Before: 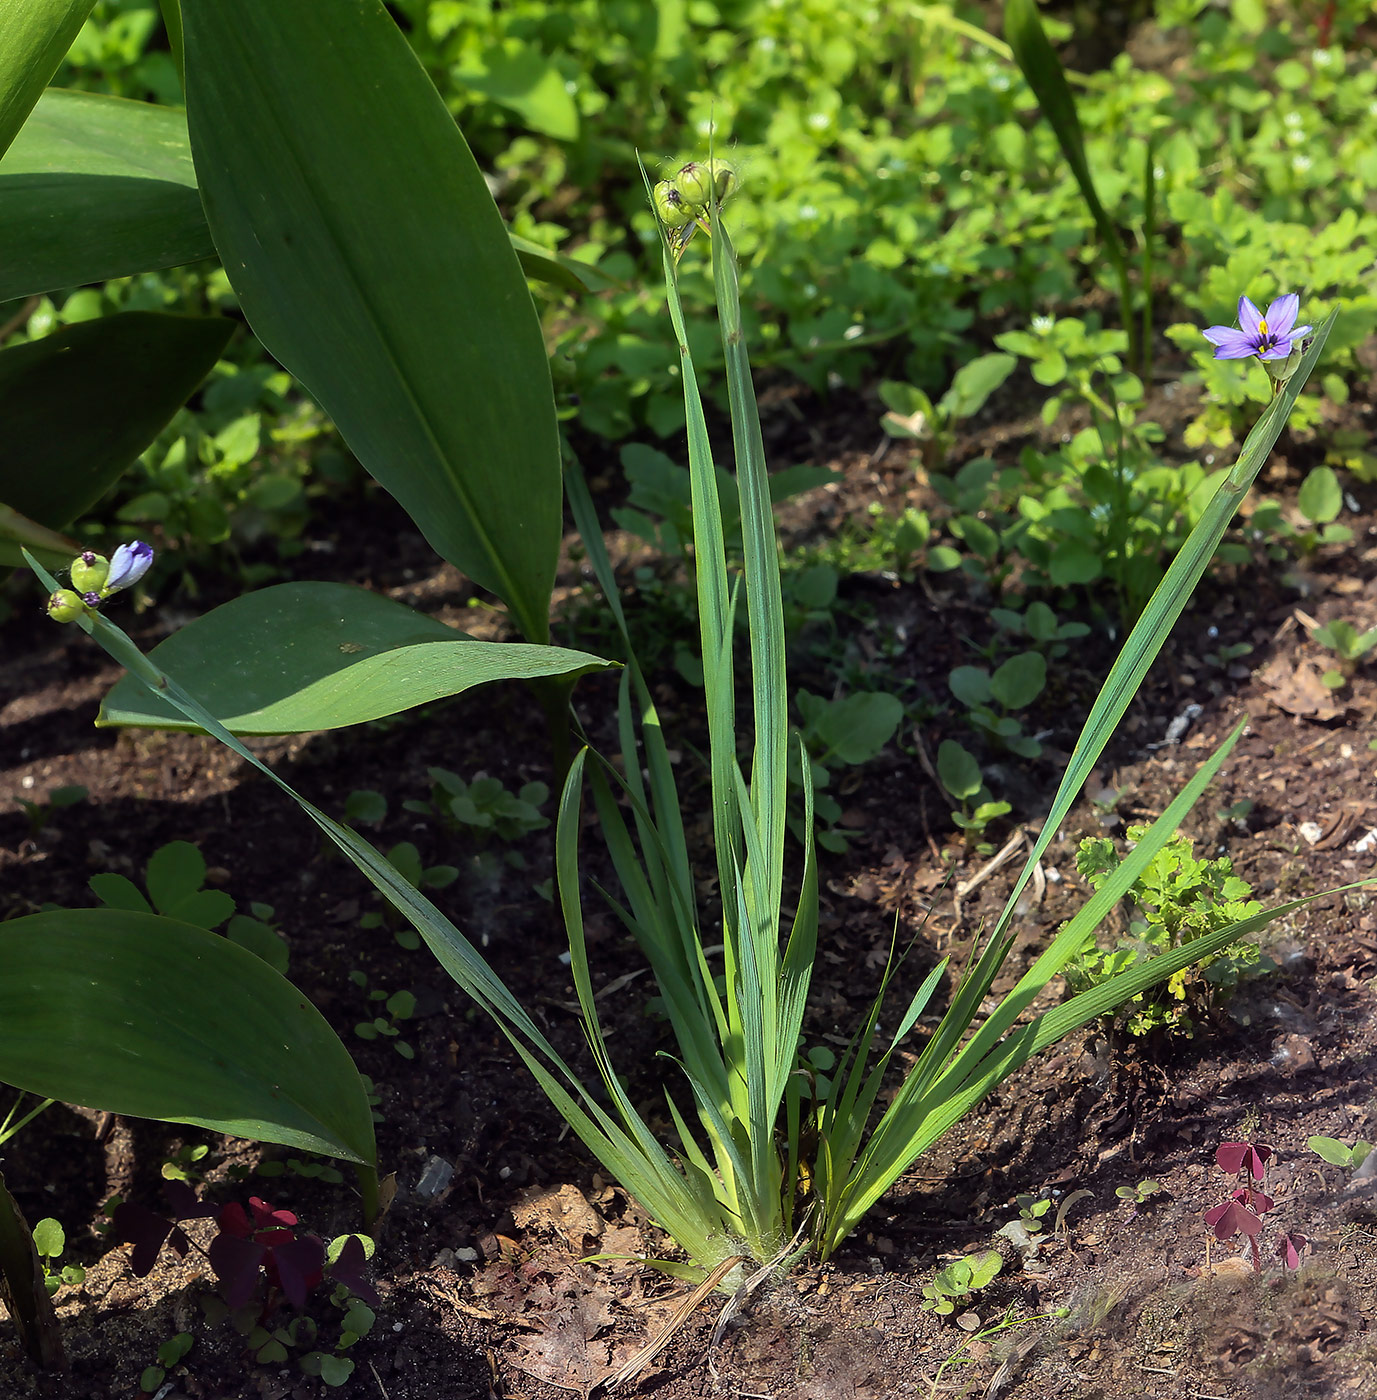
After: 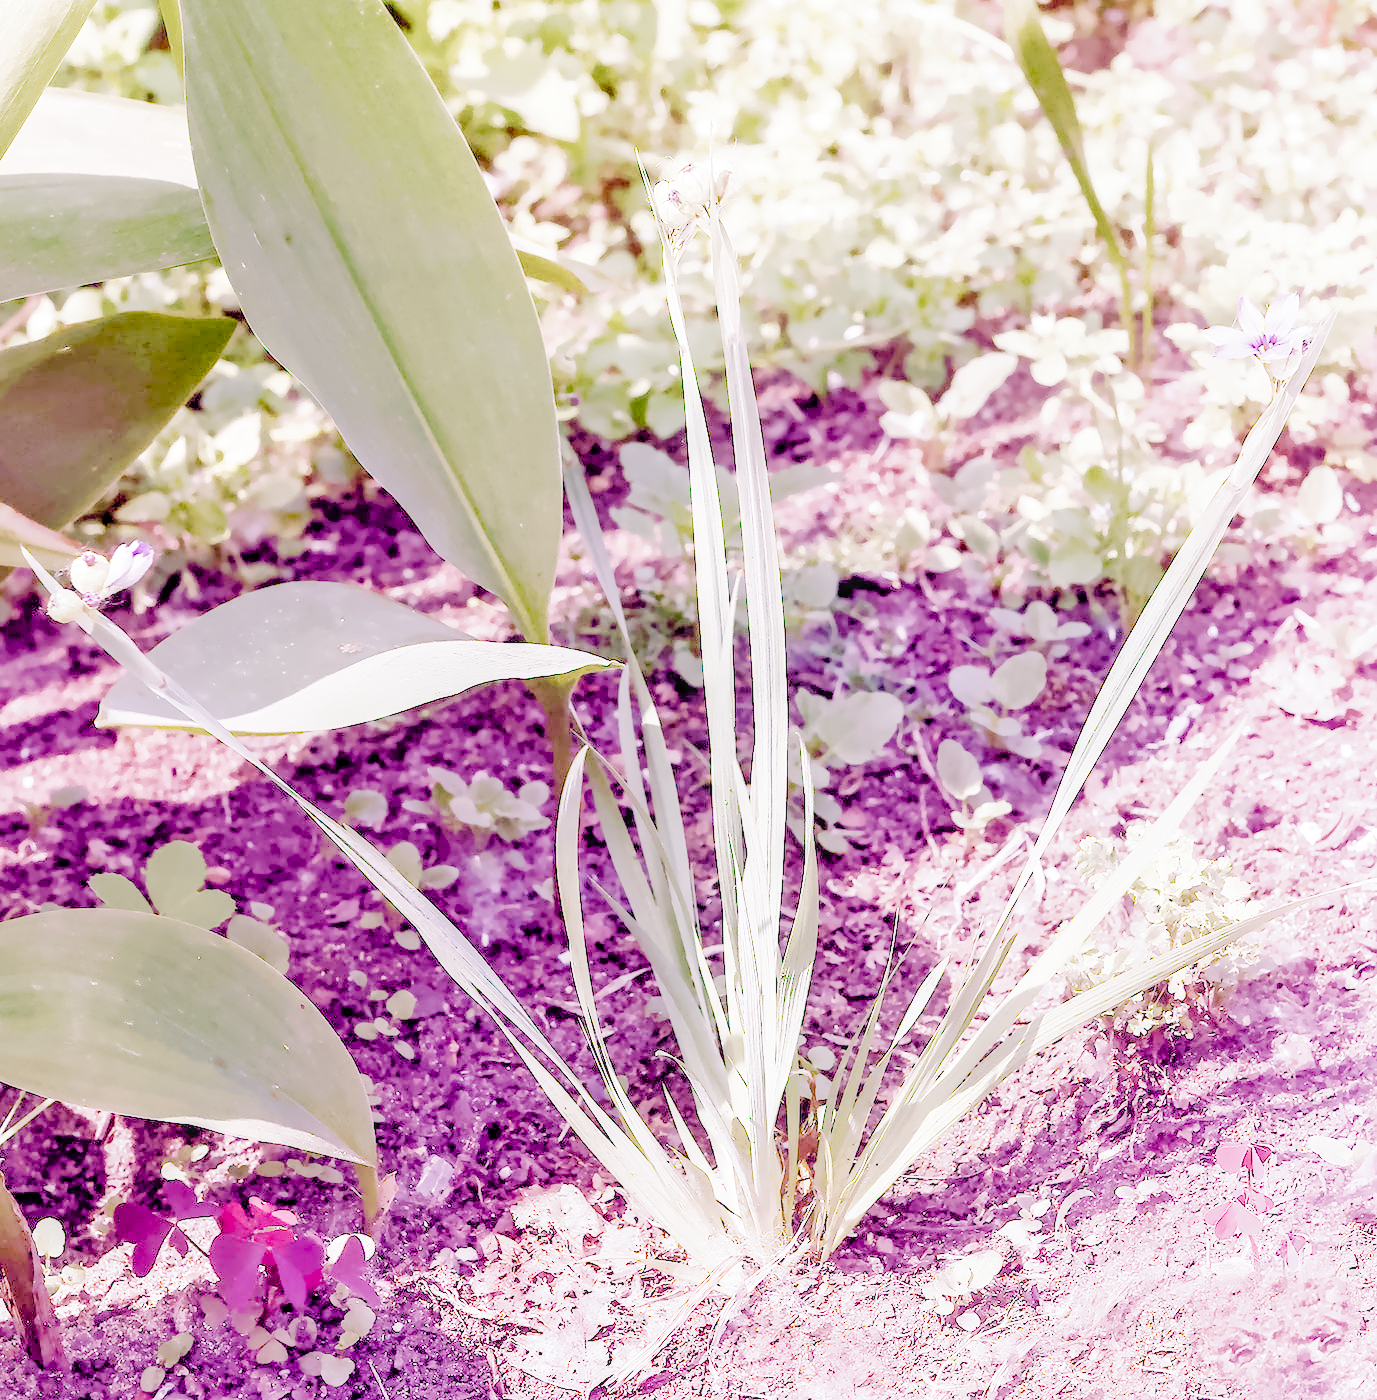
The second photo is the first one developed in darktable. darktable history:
white balance: red 2.229, blue 1.46
highlight reconstruction: on, module defaults
lens correction: scale 1, crop 1, focal 35, aperture 5, distance 0.775, camera "Canon EOS RP", lens "Canon RF 35mm F1.8 MACRO IS STM"
exposure: black level correction 0, exposure 1.45 EV, compensate exposure bias true, compensate highlight preservation false
color calibration: illuminant as shot in camera, x 0.37, y 0.382, temperature 4313.32 K
filmic rgb: black relative exposure -2.85 EV, white relative exposure 4.56 EV, hardness 1.77, contrast 1.25, preserve chrominance no, color science v5 (2021)
local contrast: on, module defaults
velvia: on, module defaults
haze removal: compatibility mode true, adaptive false
denoise (profiled): preserve shadows 1.52, scattering 0.002, a [-1, 0, 0], compensate highlight preservation false
color balance rgb: perceptual saturation grading › global saturation 20%, perceptual saturation grading › highlights -25%, perceptual saturation grading › shadows 50%, global vibrance -25%
